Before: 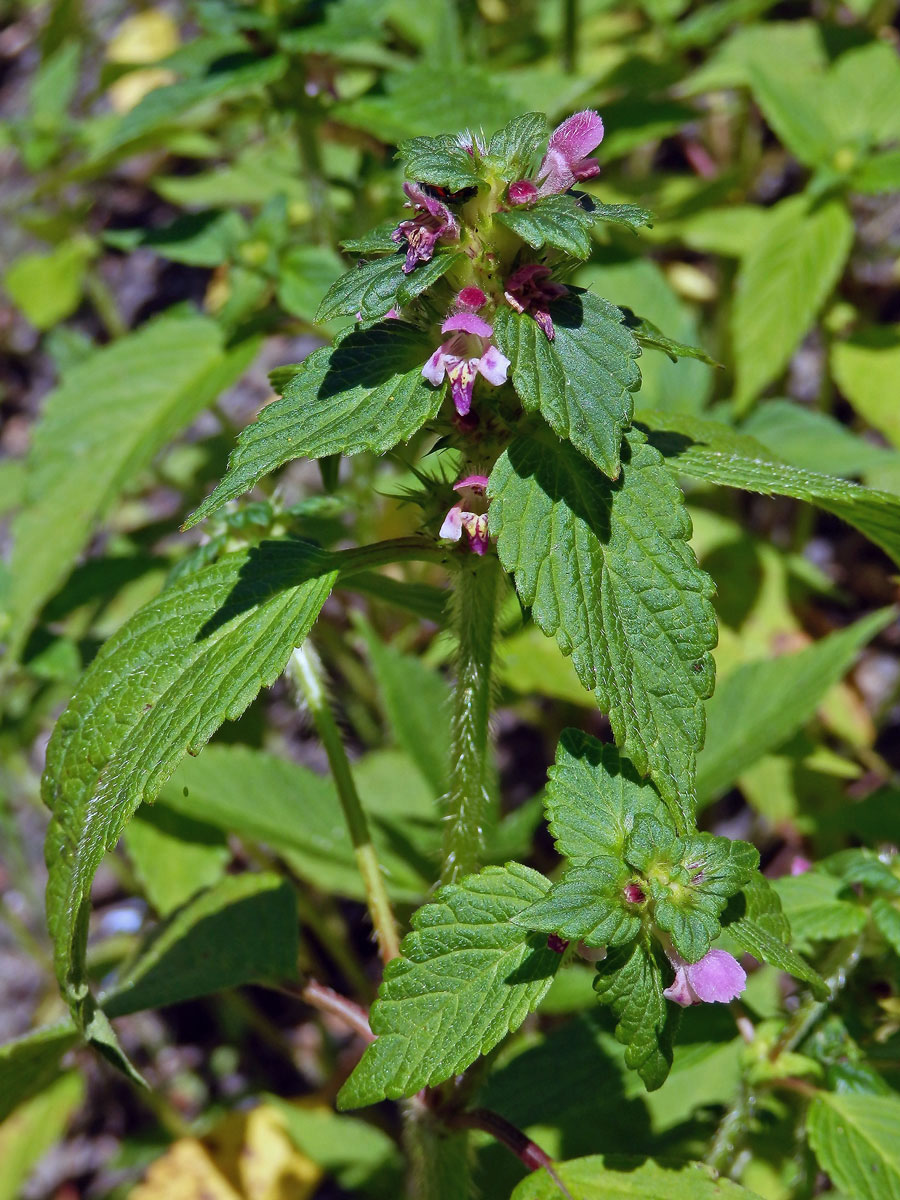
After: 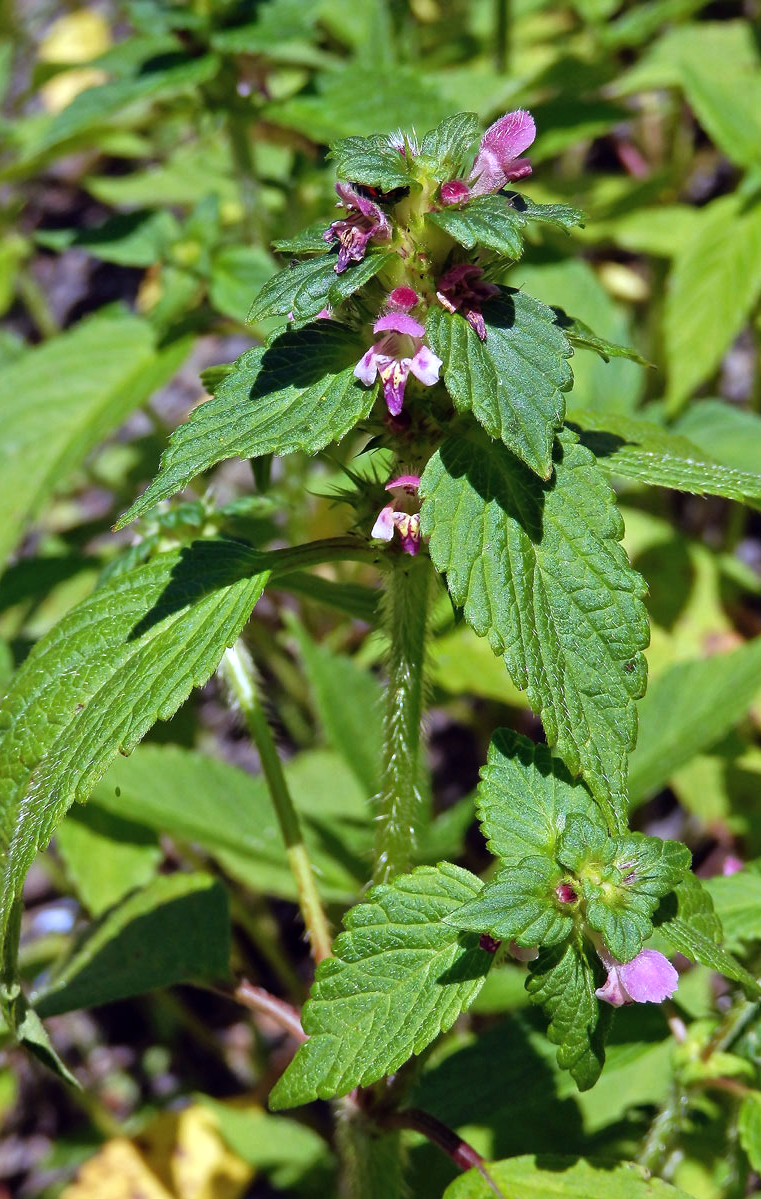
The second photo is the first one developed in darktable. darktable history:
tone equalizer: -8 EV -0.429 EV, -7 EV -0.381 EV, -6 EV -0.355 EV, -5 EV -0.242 EV, -3 EV 0.209 EV, -2 EV 0.34 EV, -1 EV 0.37 EV, +0 EV 0.402 EV
crop: left 7.611%, right 7.802%
